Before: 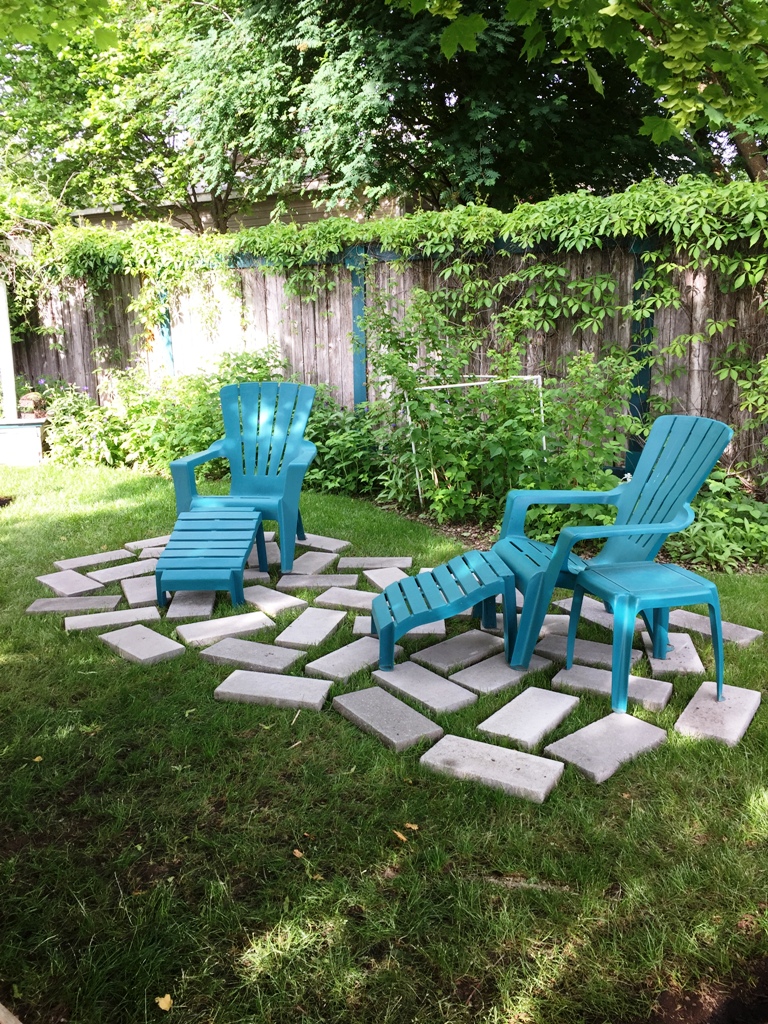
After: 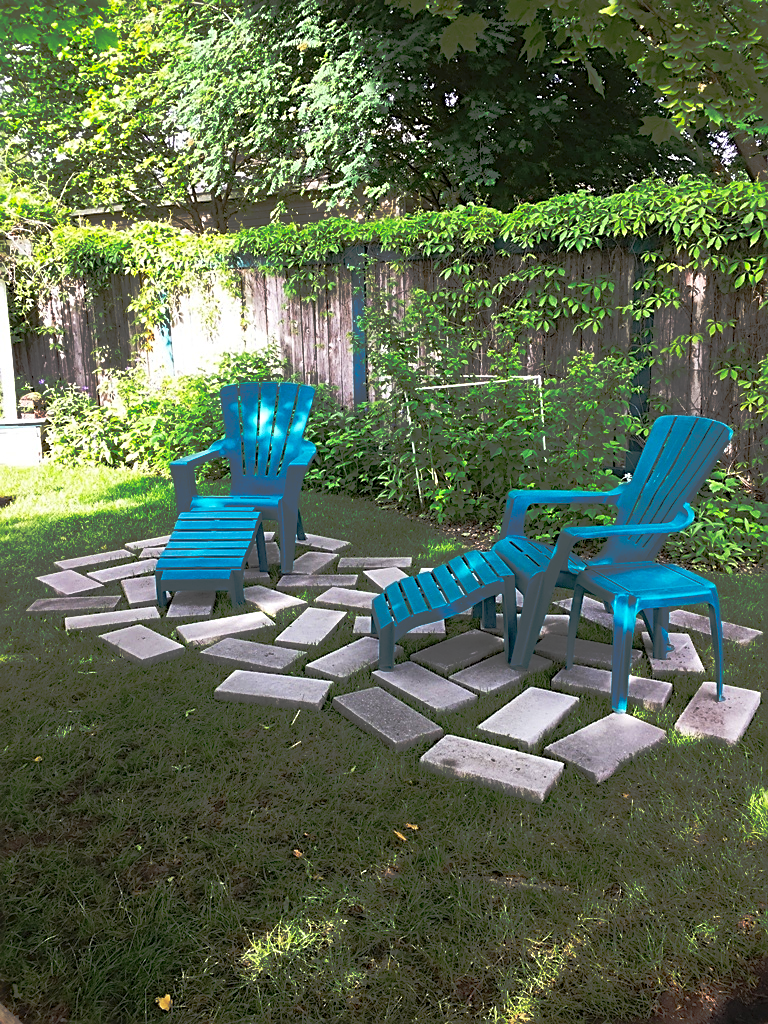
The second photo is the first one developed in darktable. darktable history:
tone curve: curves: ch0 [(0, 0) (0.003, 0.032) (0.53, 0.368) (0.901, 0.866) (1, 1)], preserve colors none
sharpen: amount 0.57
